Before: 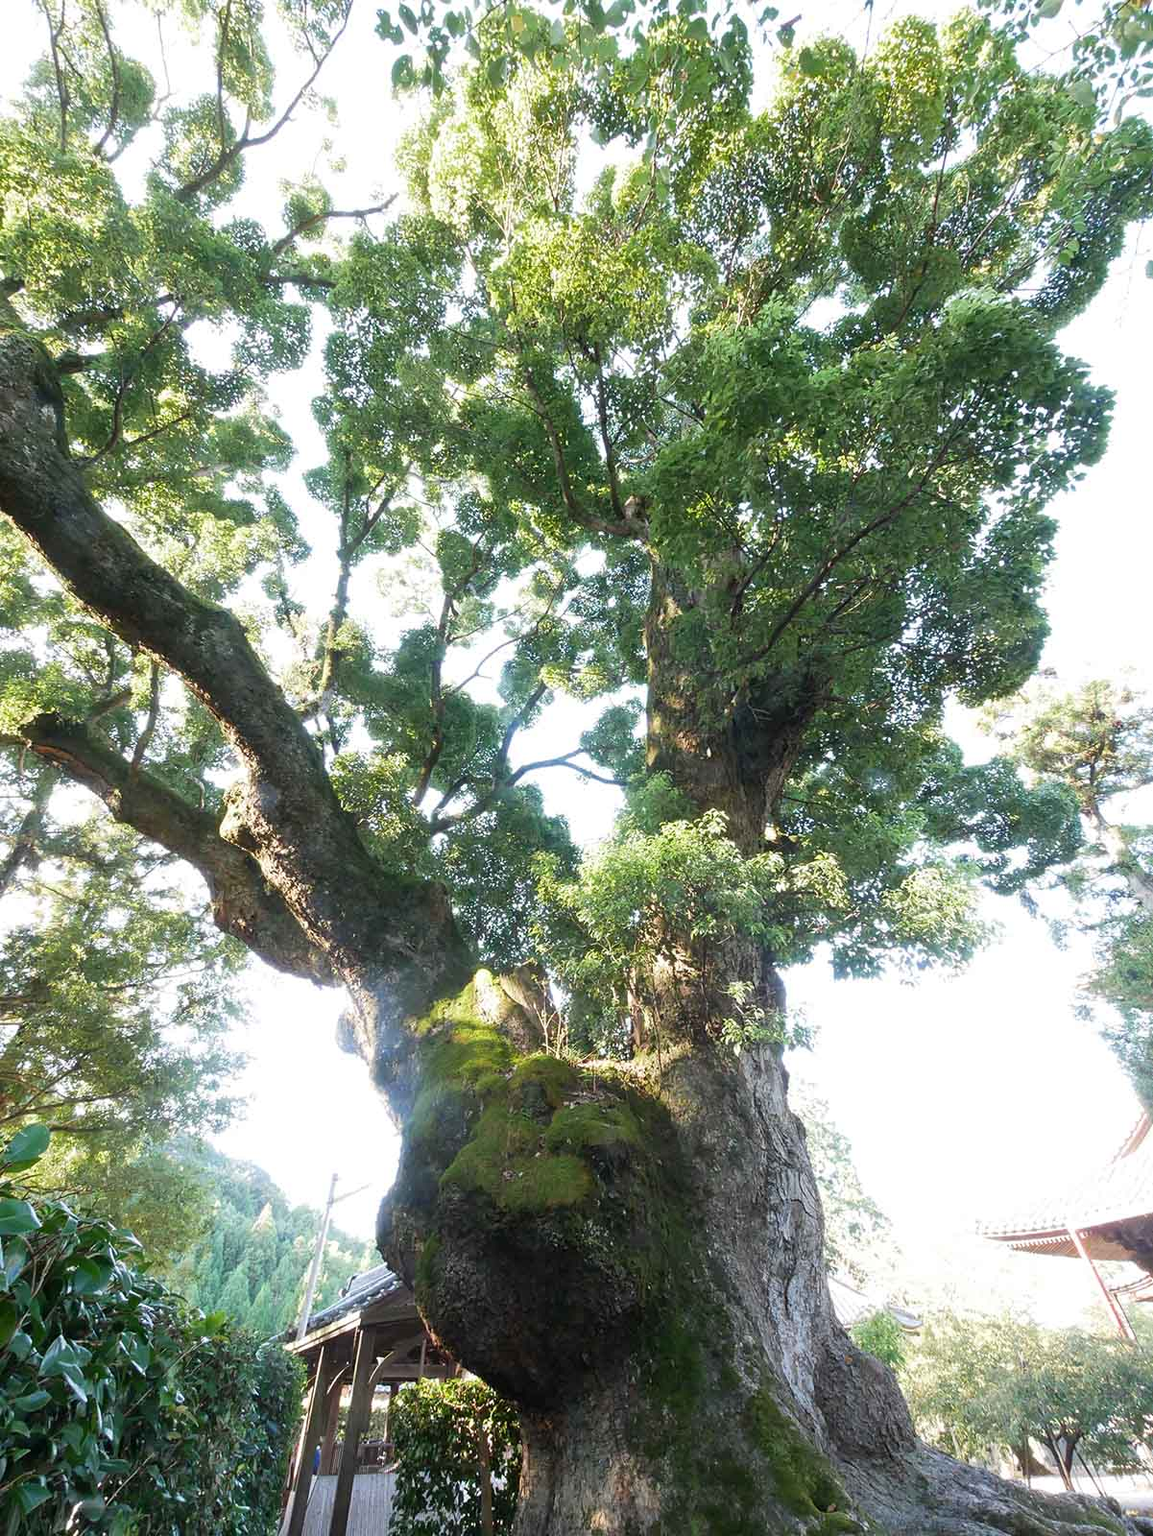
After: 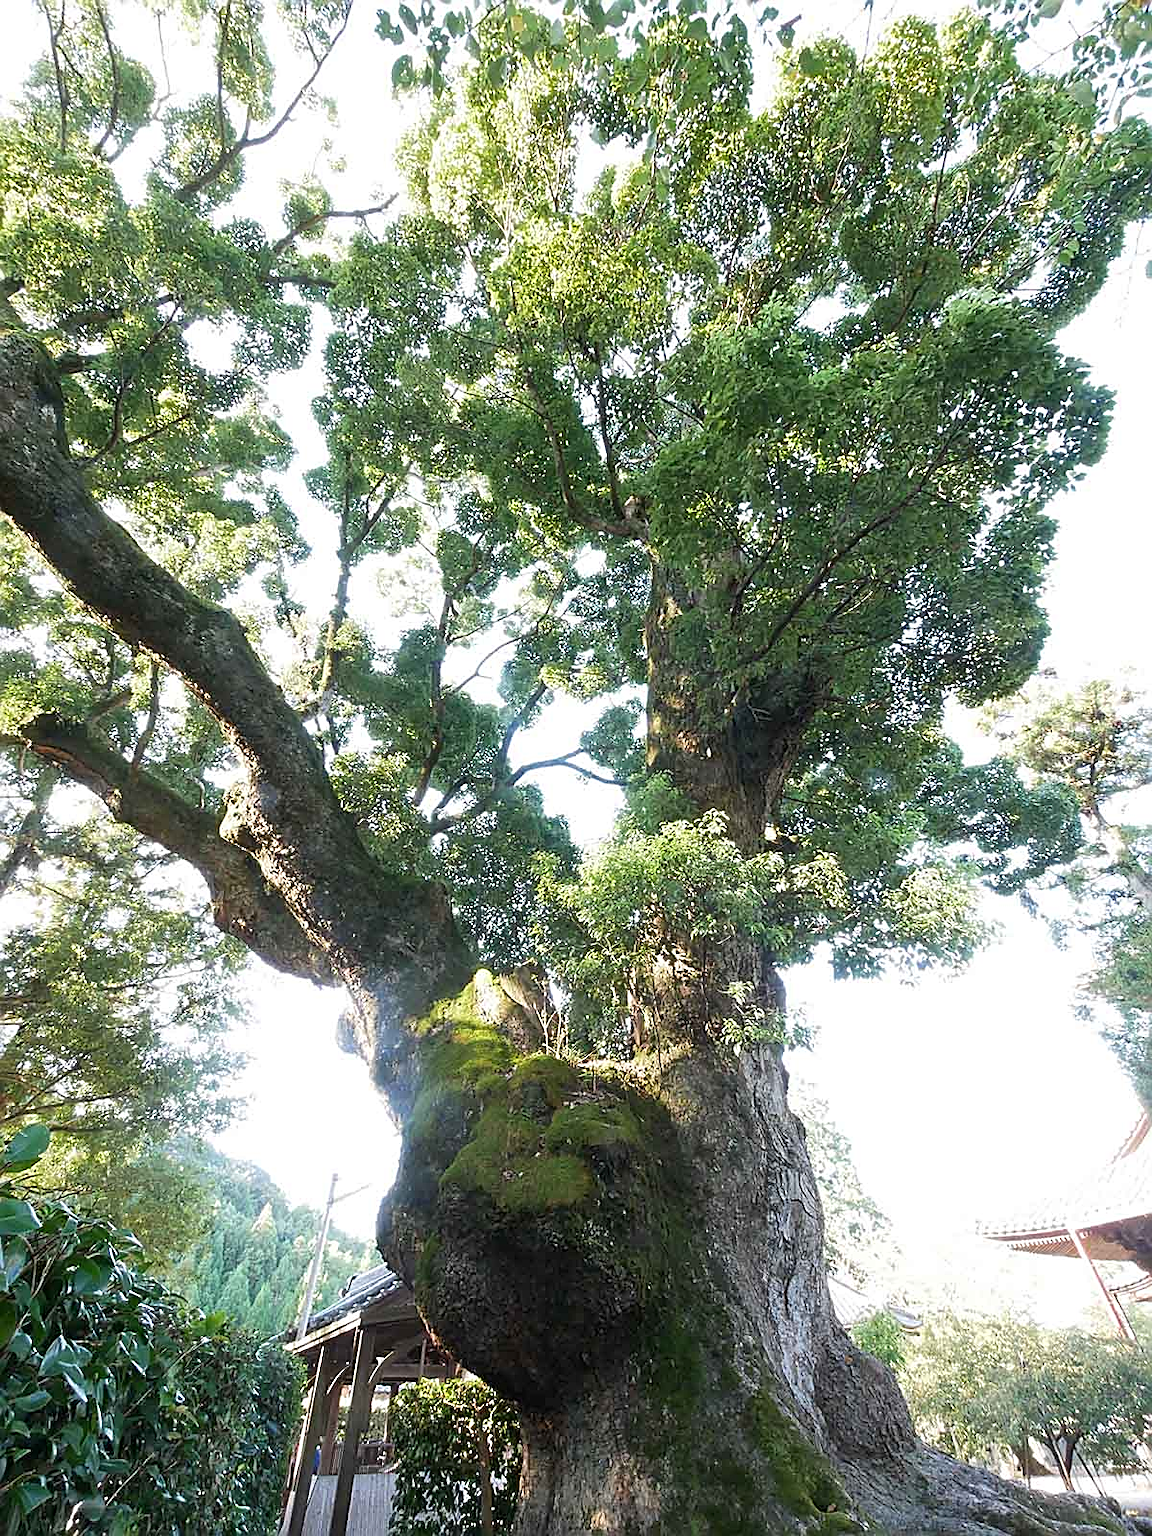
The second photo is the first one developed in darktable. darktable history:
local contrast: mode bilateral grid, contrast 15, coarseness 35, detail 104%, midtone range 0.2
sharpen: amount 0.735
